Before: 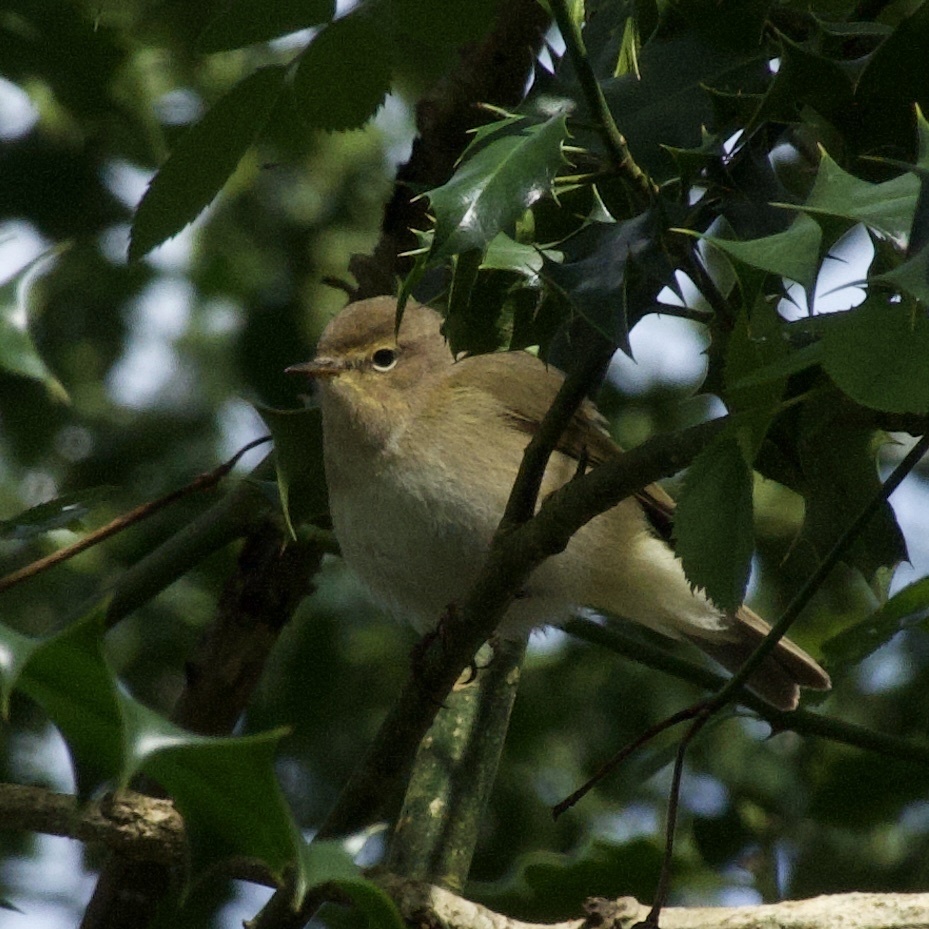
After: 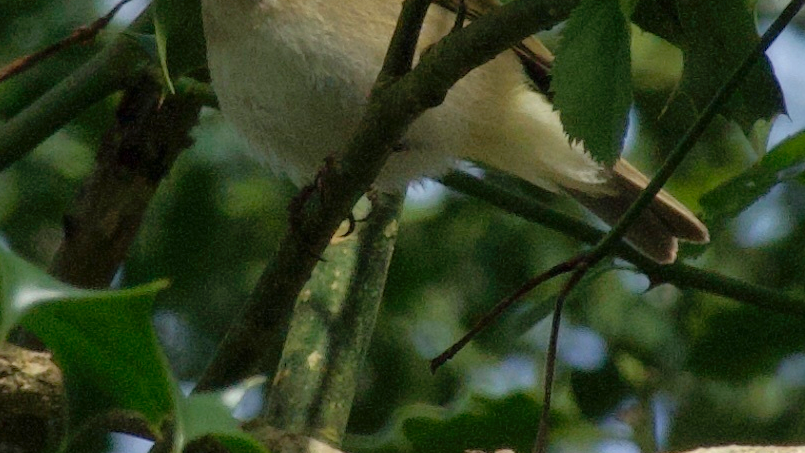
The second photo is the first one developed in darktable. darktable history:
crop and rotate: left 13.255%, top 48.263%, bottom 2.931%
shadows and highlights: on, module defaults
